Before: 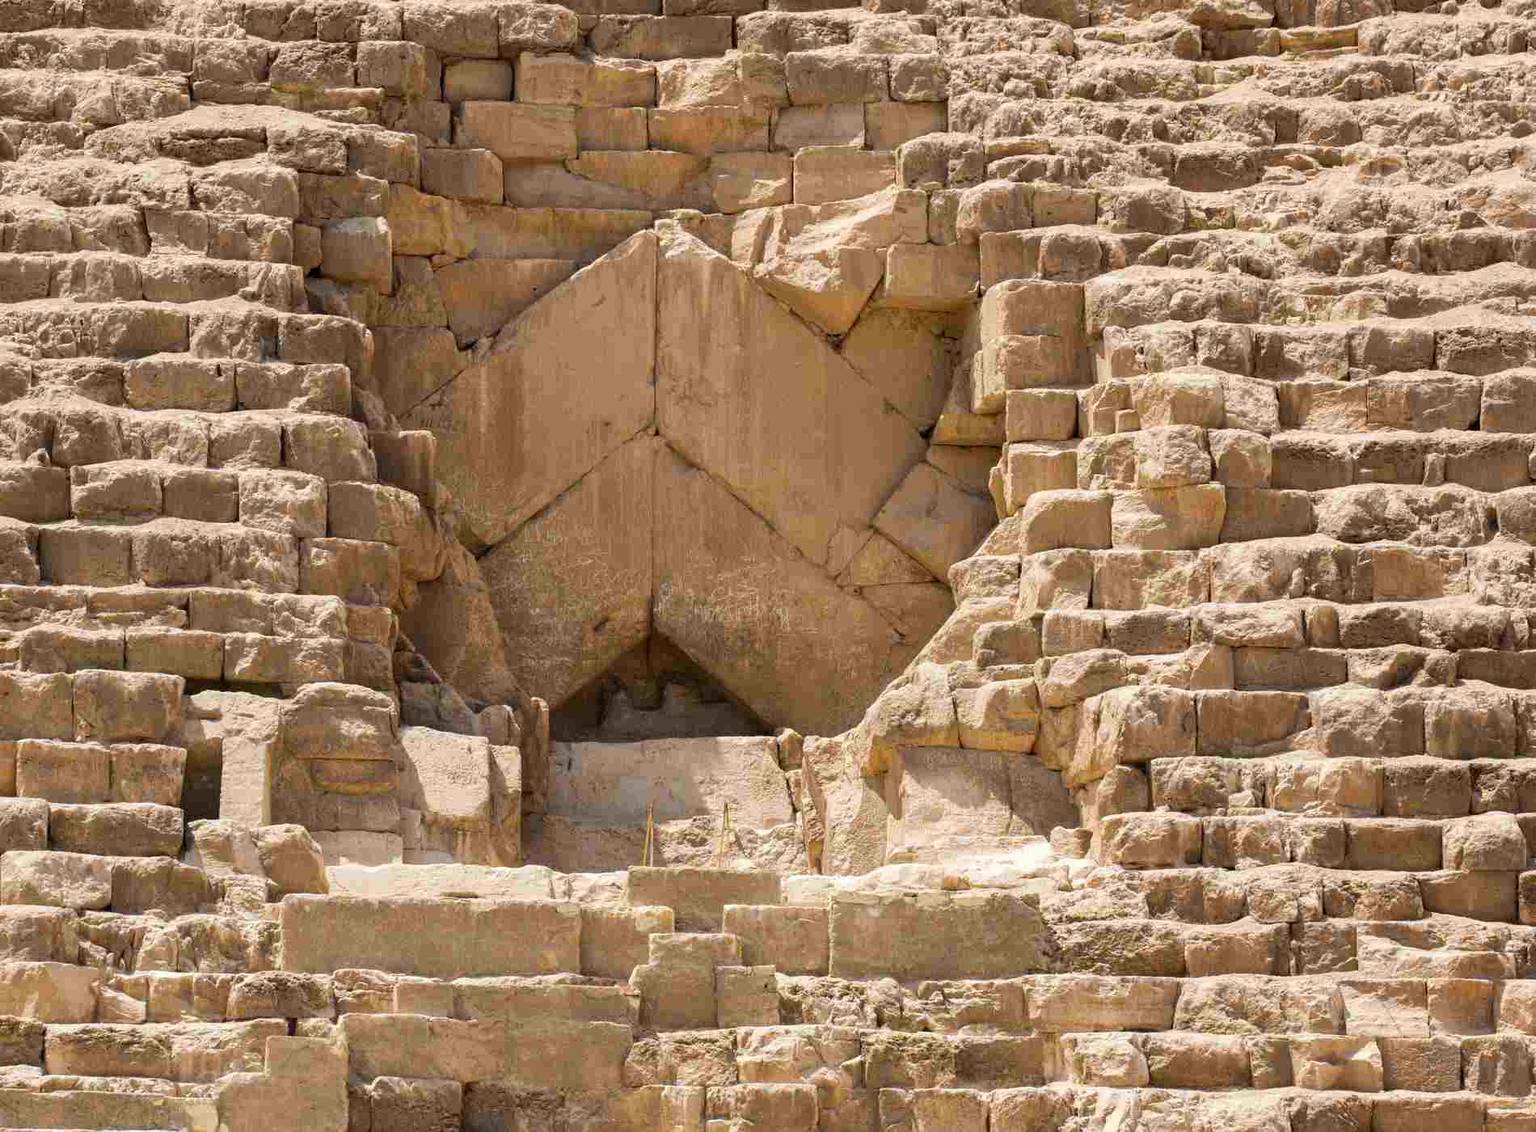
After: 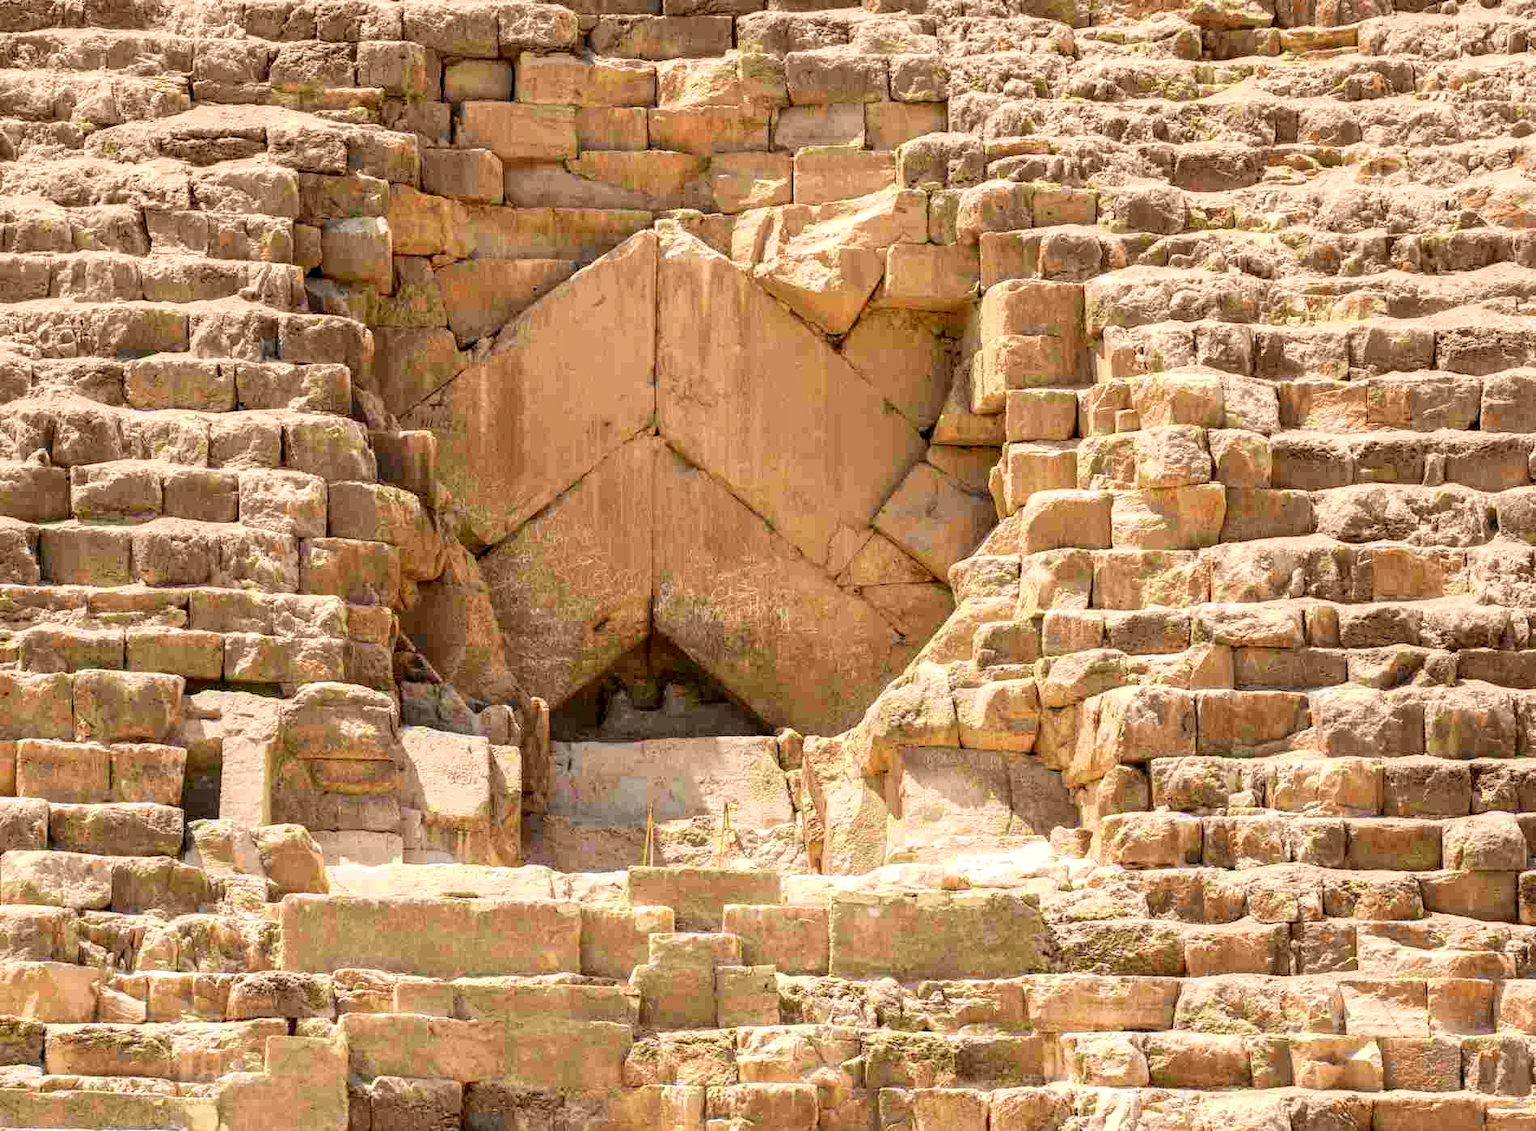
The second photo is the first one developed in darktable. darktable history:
tone curve: curves: ch0 [(0, 0) (0.051, 0.047) (0.102, 0.099) (0.228, 0.262) (0.446, 0.527) (0.695, 0.778) (0.908, 0.946) (1, 1)]; ch1 [(0, 0) (0.339, 0.298) (0.402, 0.363) (0.453, 0.413) (0.485, 0.469) (0.494, 0.493) (0.504, 0.501) (0.525, 0.533) (0.563, 0.591) (0.597, 0.631) (1, 1)]; ch2 [(0, 0) (0.48, 0.48) (0.504, 0.5) (0.539, 0.554) (0.59, 0.628) (0.642, 0.682) (0.824, 0.815) (1, 1)], color space Lab, independent channels, preserve colors none
local contrast: detail 130%
